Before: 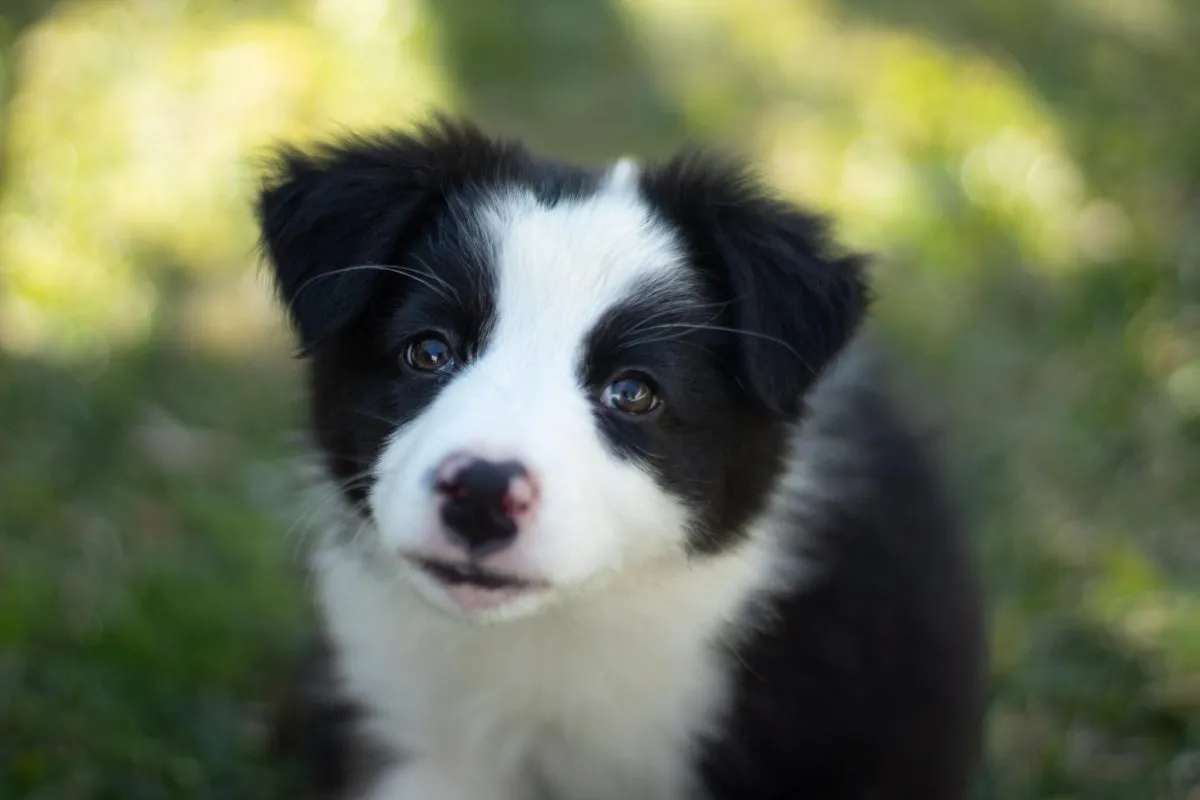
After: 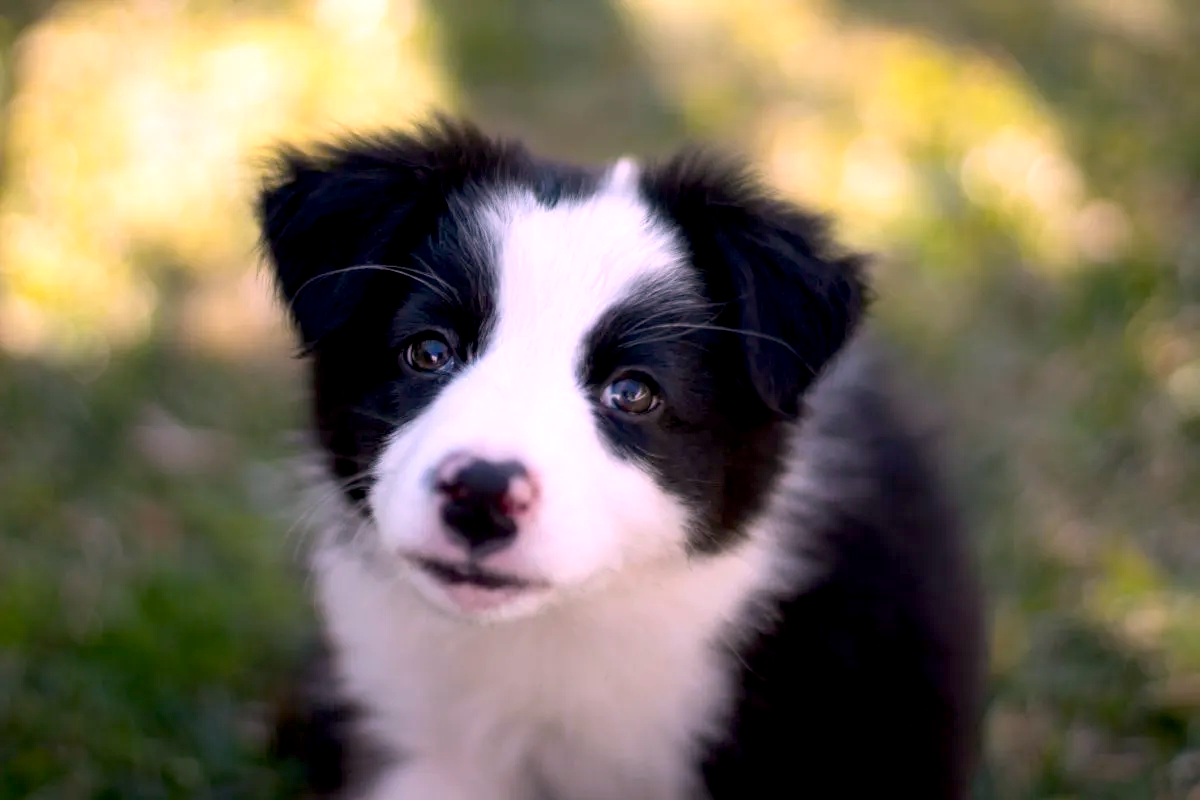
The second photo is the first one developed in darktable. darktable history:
white balance: red 1.188, blue 1.11
exposure: black level correction 0.009, exposure 0.119 EV, compensate highlight preservation false
